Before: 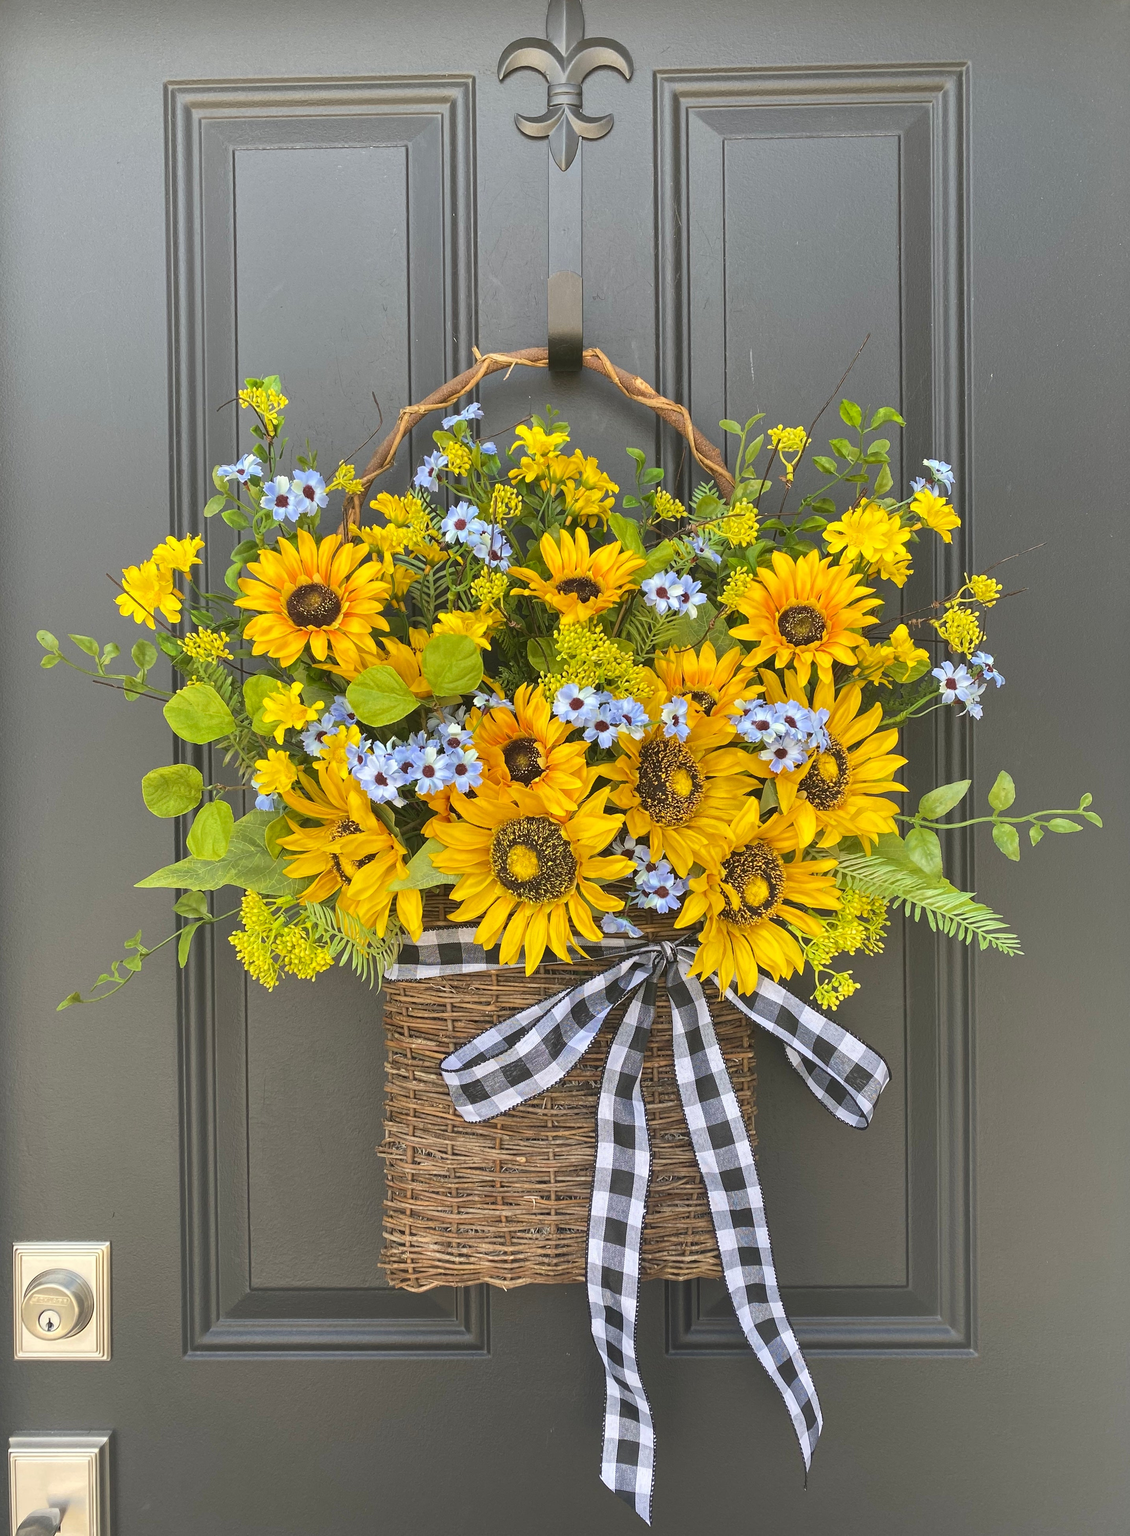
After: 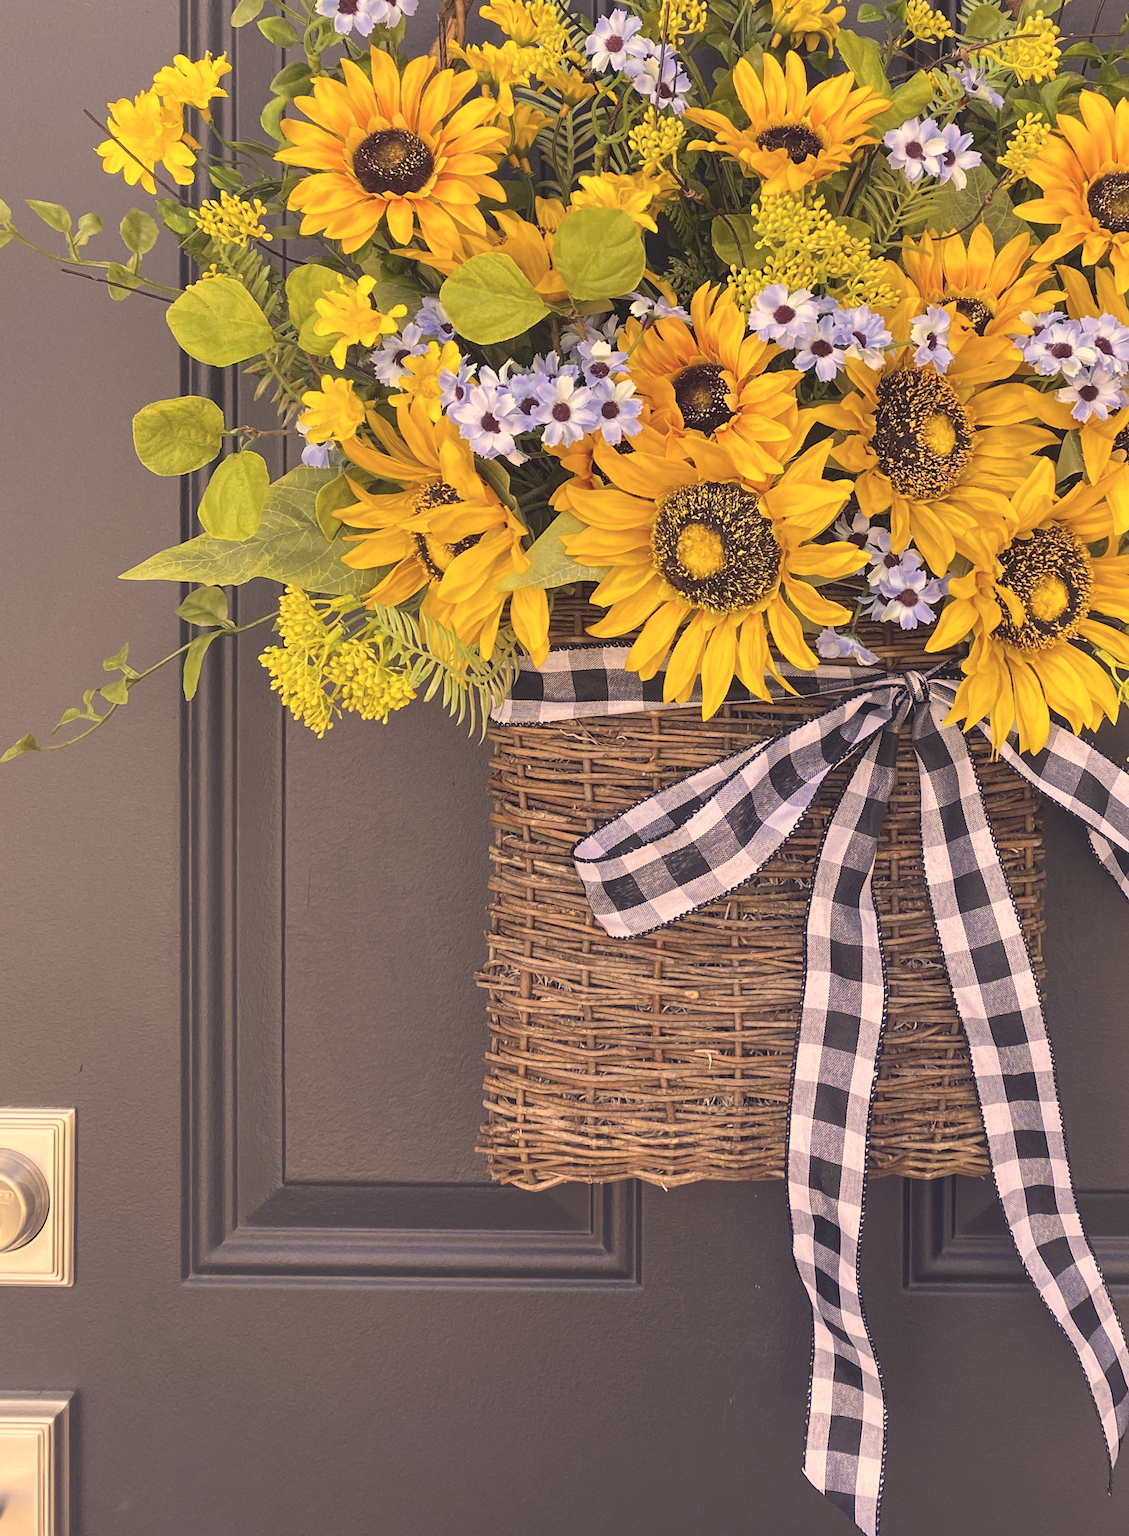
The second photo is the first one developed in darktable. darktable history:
crop and rotate: angle -0.82°, left 3.85%, top 31.828%, right 27.992%
color correction: highlights a* 19.59, highlights b* 27.49, shadows a* 3.46, shadows b* -17.28, saturation 0.73
